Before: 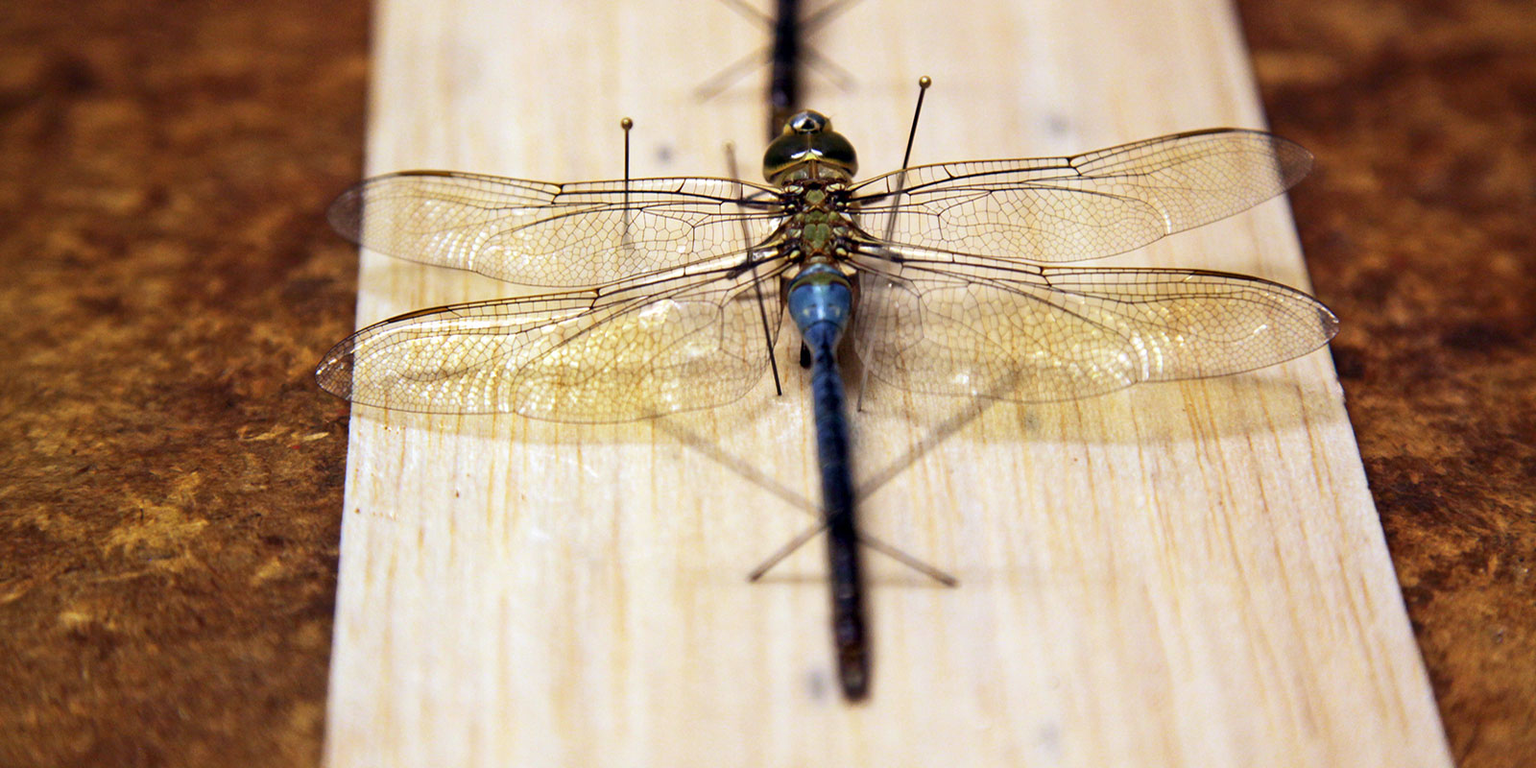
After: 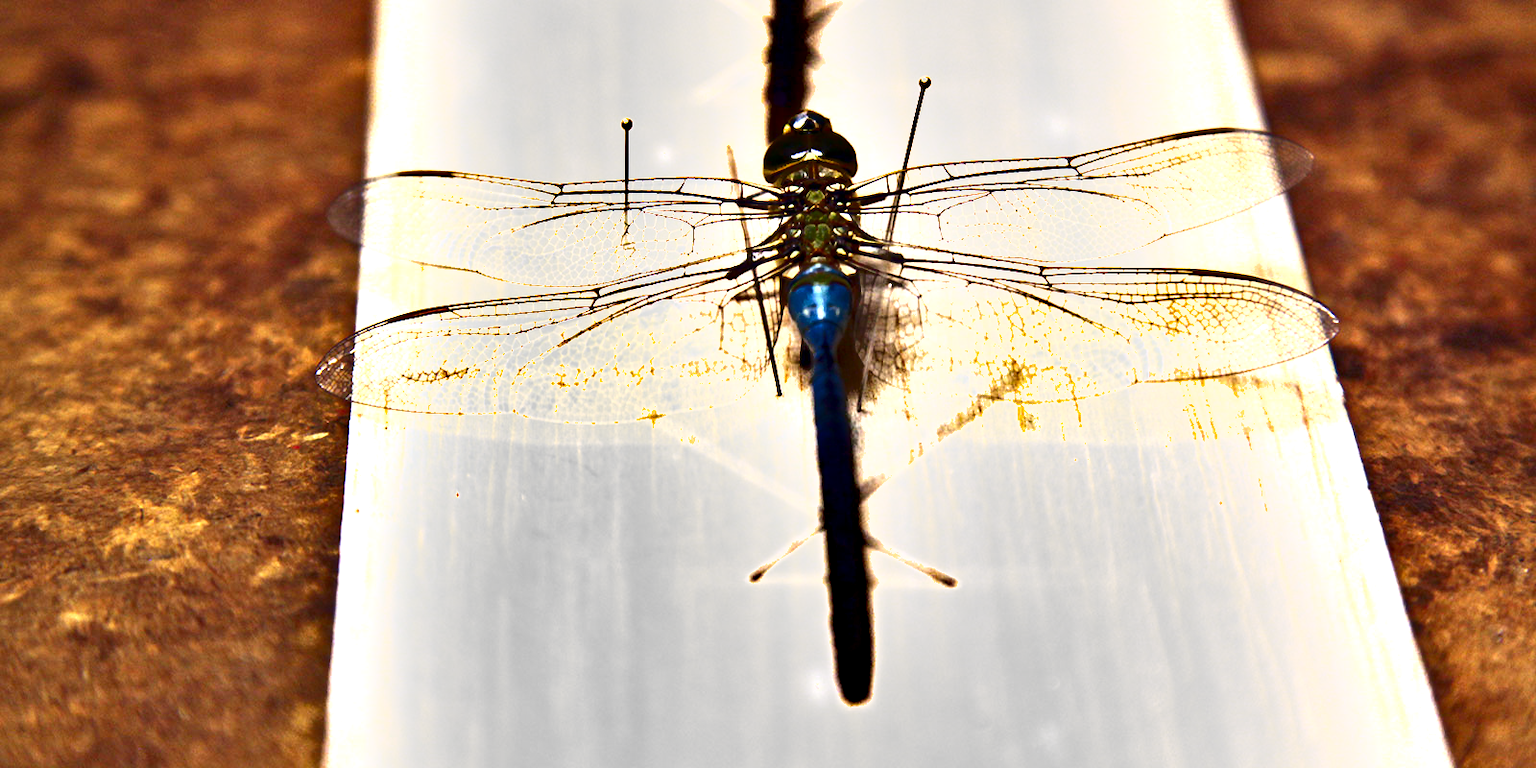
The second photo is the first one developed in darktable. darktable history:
exposure: exposure 1.271 EV, compensate highlight preservation false
shadows and highlights: shadows 11.67, white point adjustment 1.28, soften with gaussian
contrast brightness saturation: brightness -0.094
